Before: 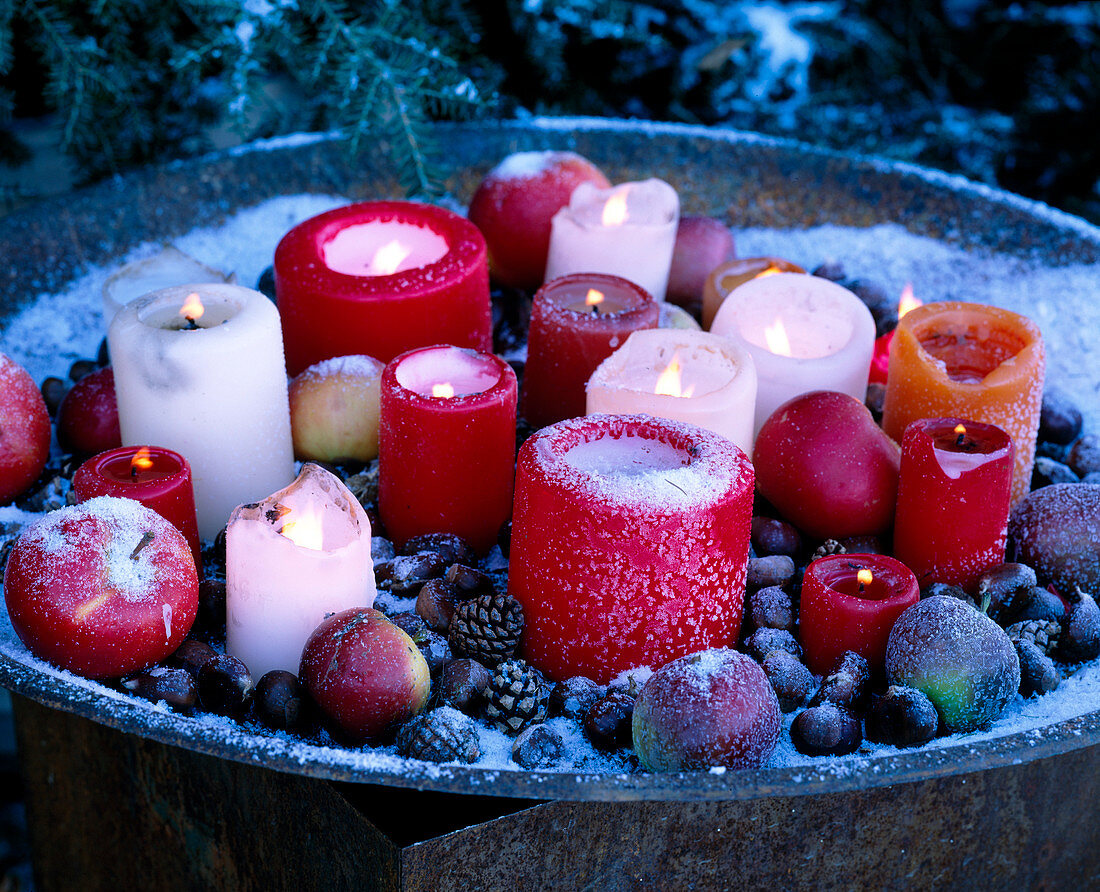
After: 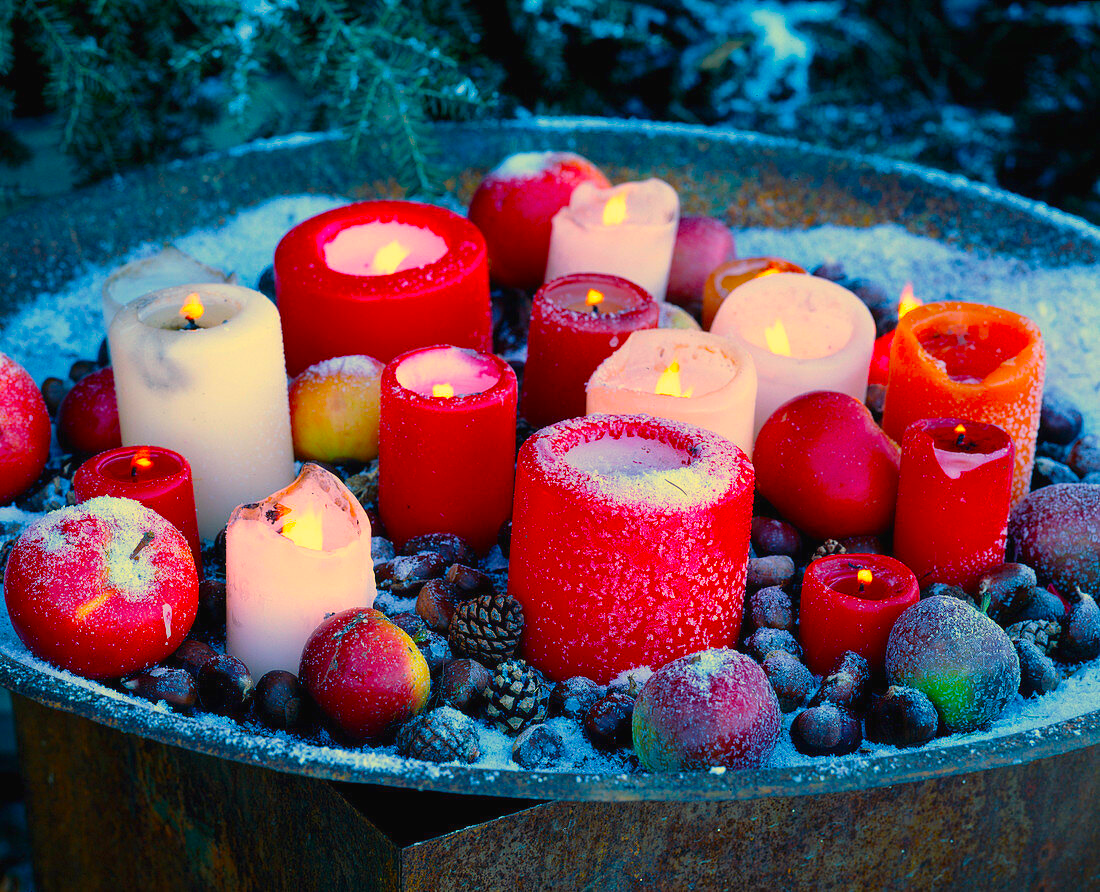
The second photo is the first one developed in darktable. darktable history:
exposure: black level correction -0.001, exposure 0.08 EV, compensate highlight preservation false
color balance: input saturation 134.34%, contrast -10.04%, contrast fulcrum 19.67%, output saturation 133.51%
white balance: red 1.08, blue 0.791
